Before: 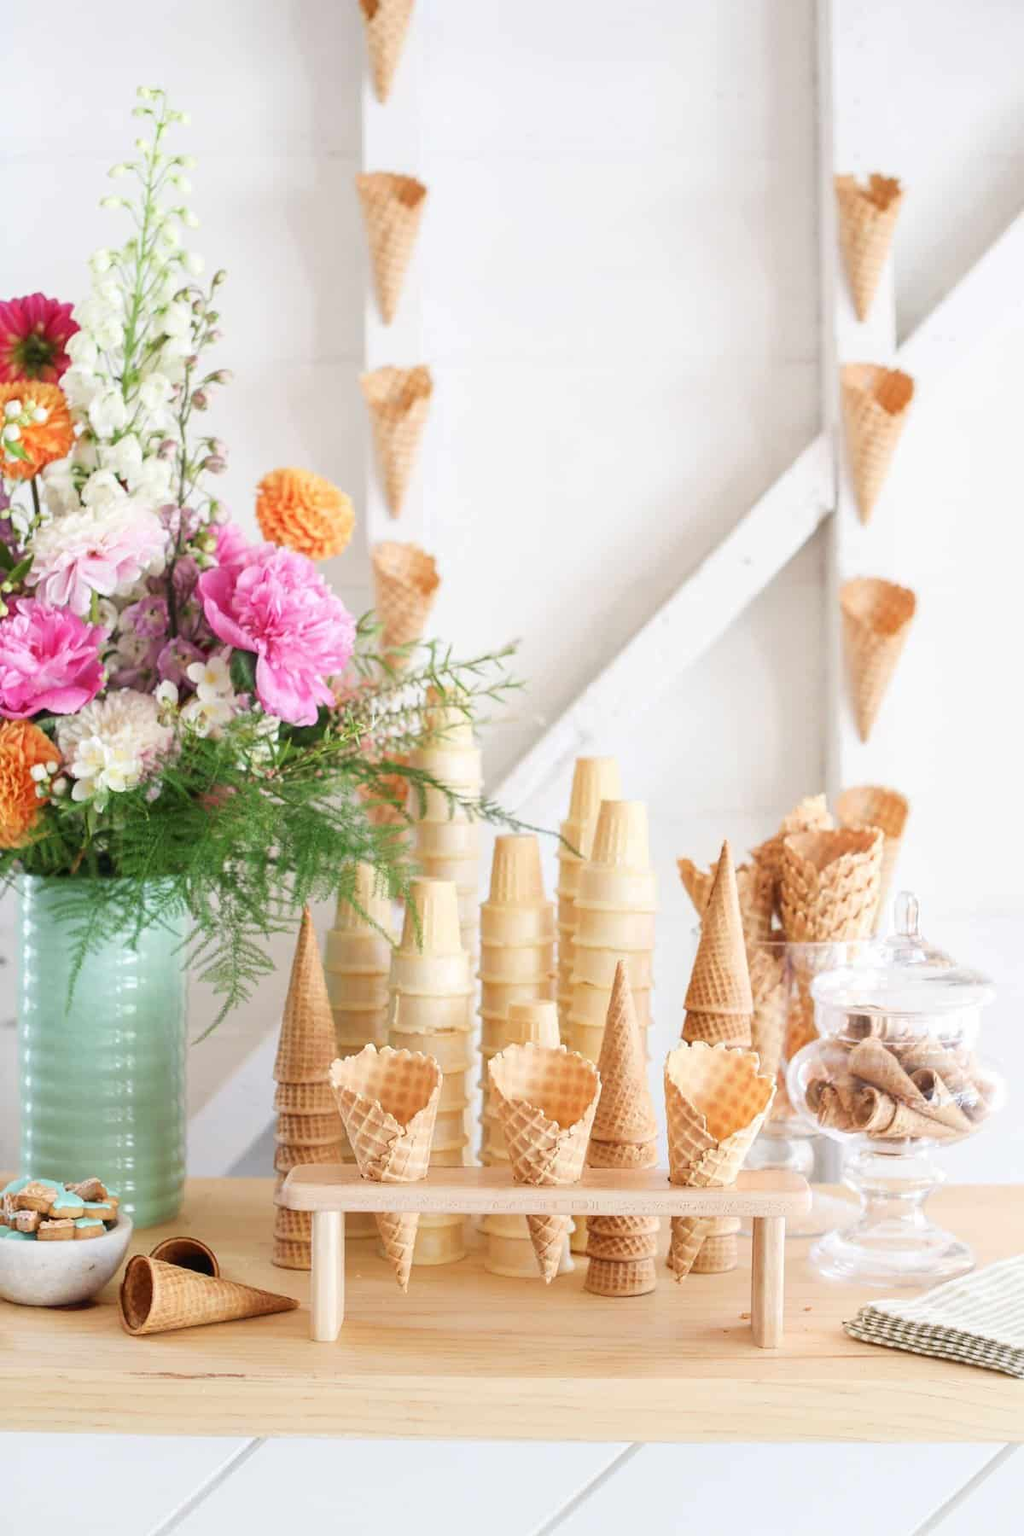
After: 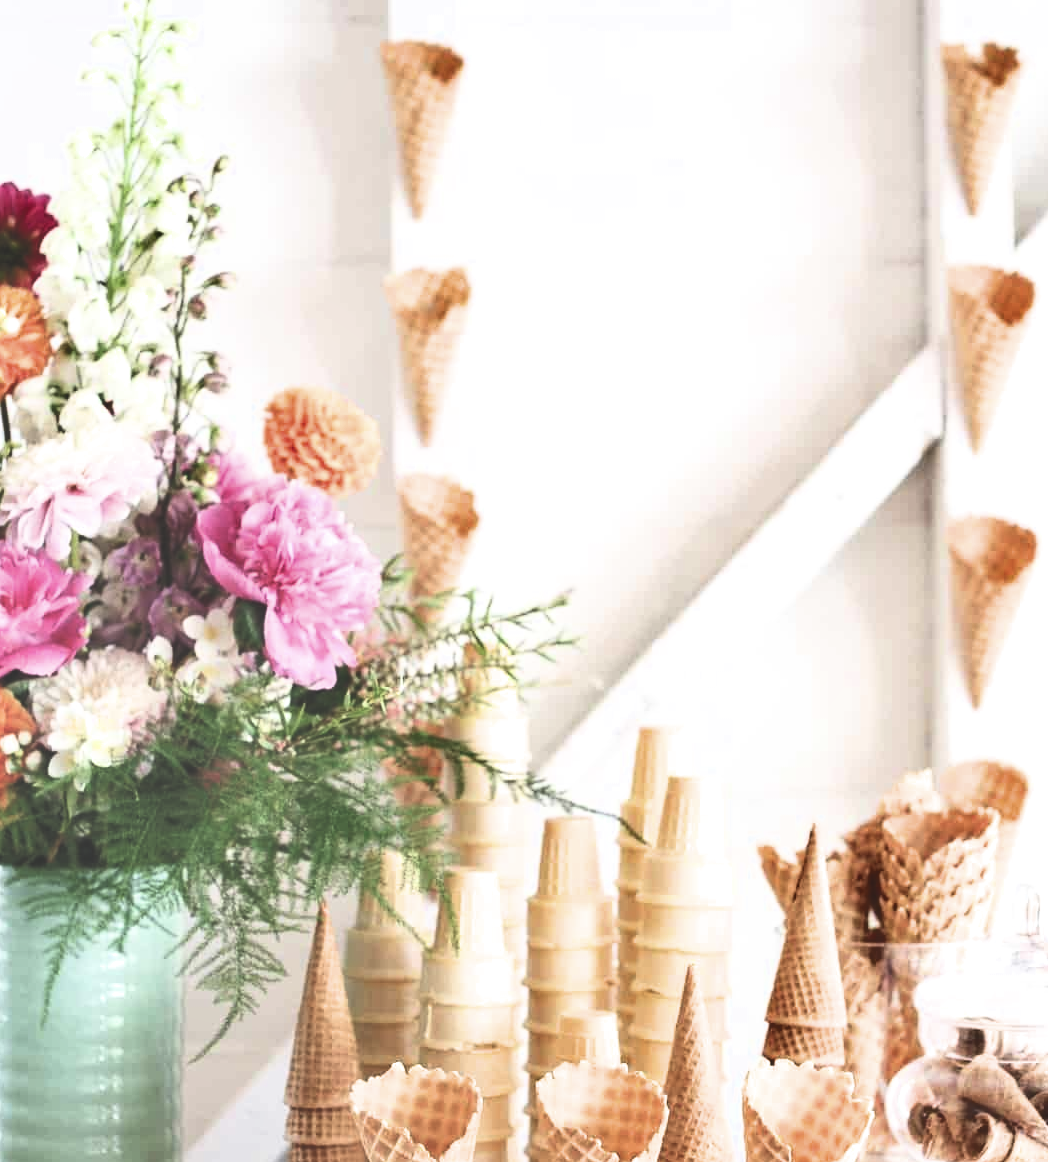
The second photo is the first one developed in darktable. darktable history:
shadows and highlights: white point adjustment 0.05, highlights color adjustment 55.9%, soften with gaussian
exposure: black level correction -0.087, compensate highlight preservation false
filmic rgb: black relative exposure -3.57 EV, white relative exposure 2.29 EV, hardness 3.41
crop: left 3.015%, top 8.969%, right 9.647%, bottom 26.457%
